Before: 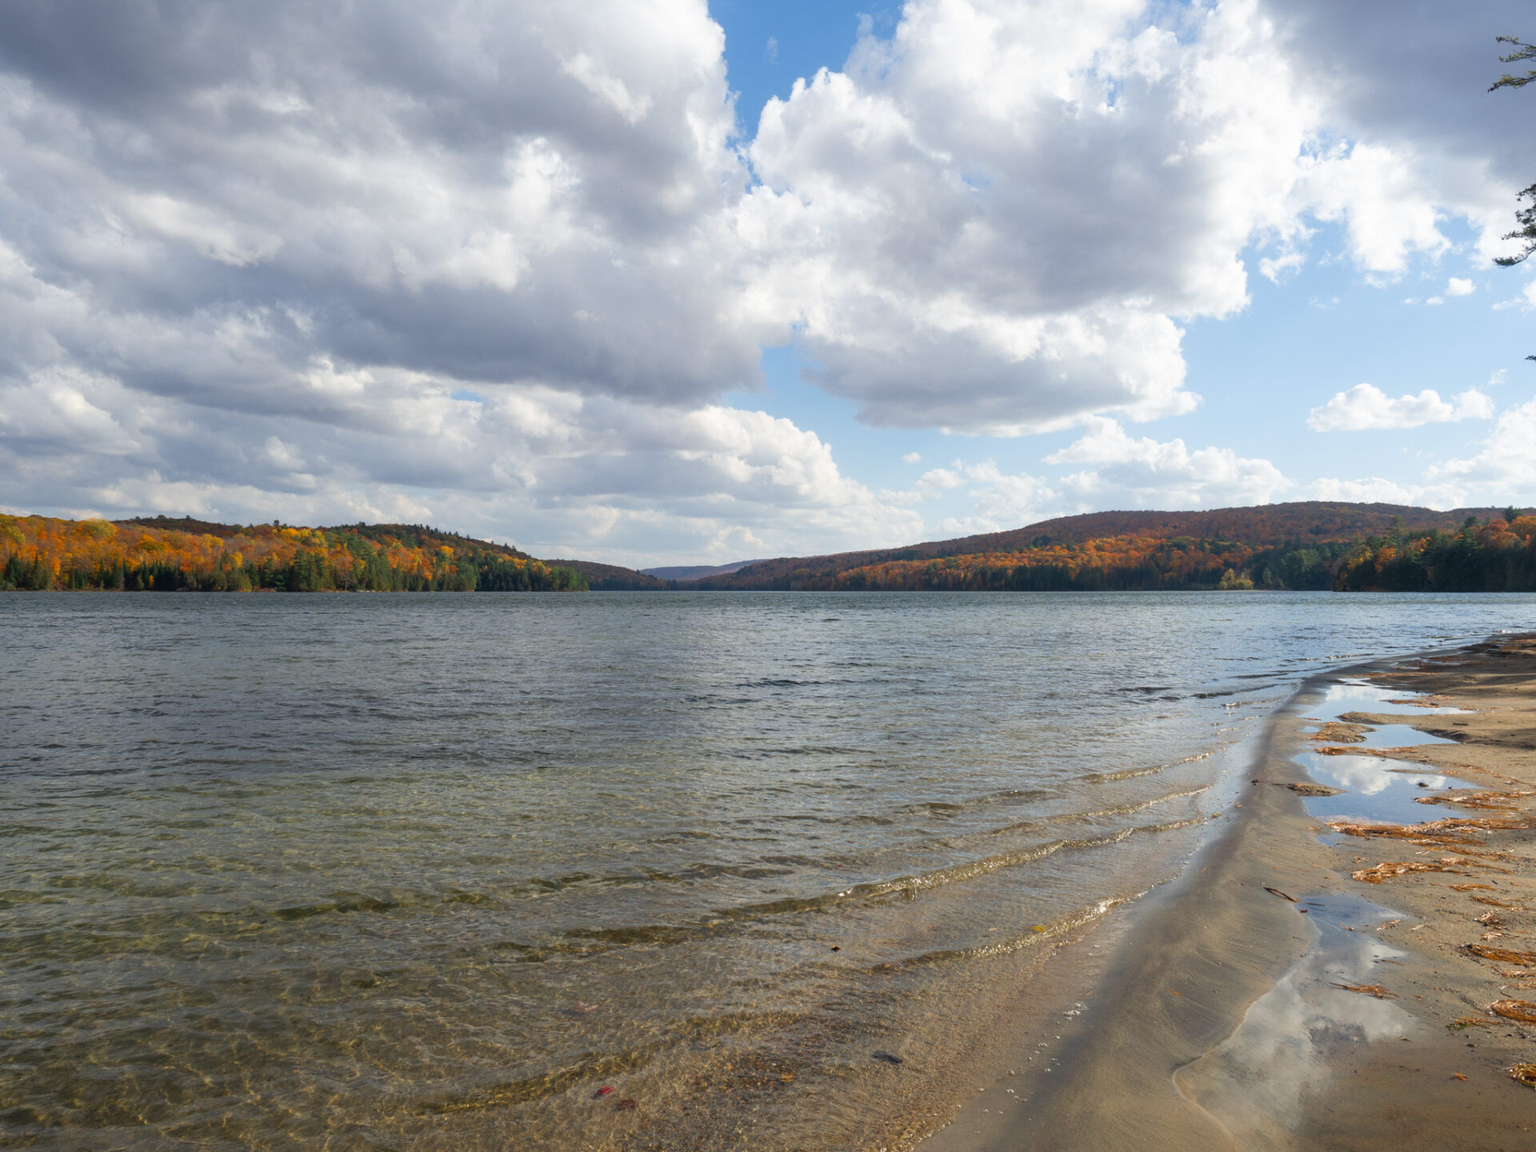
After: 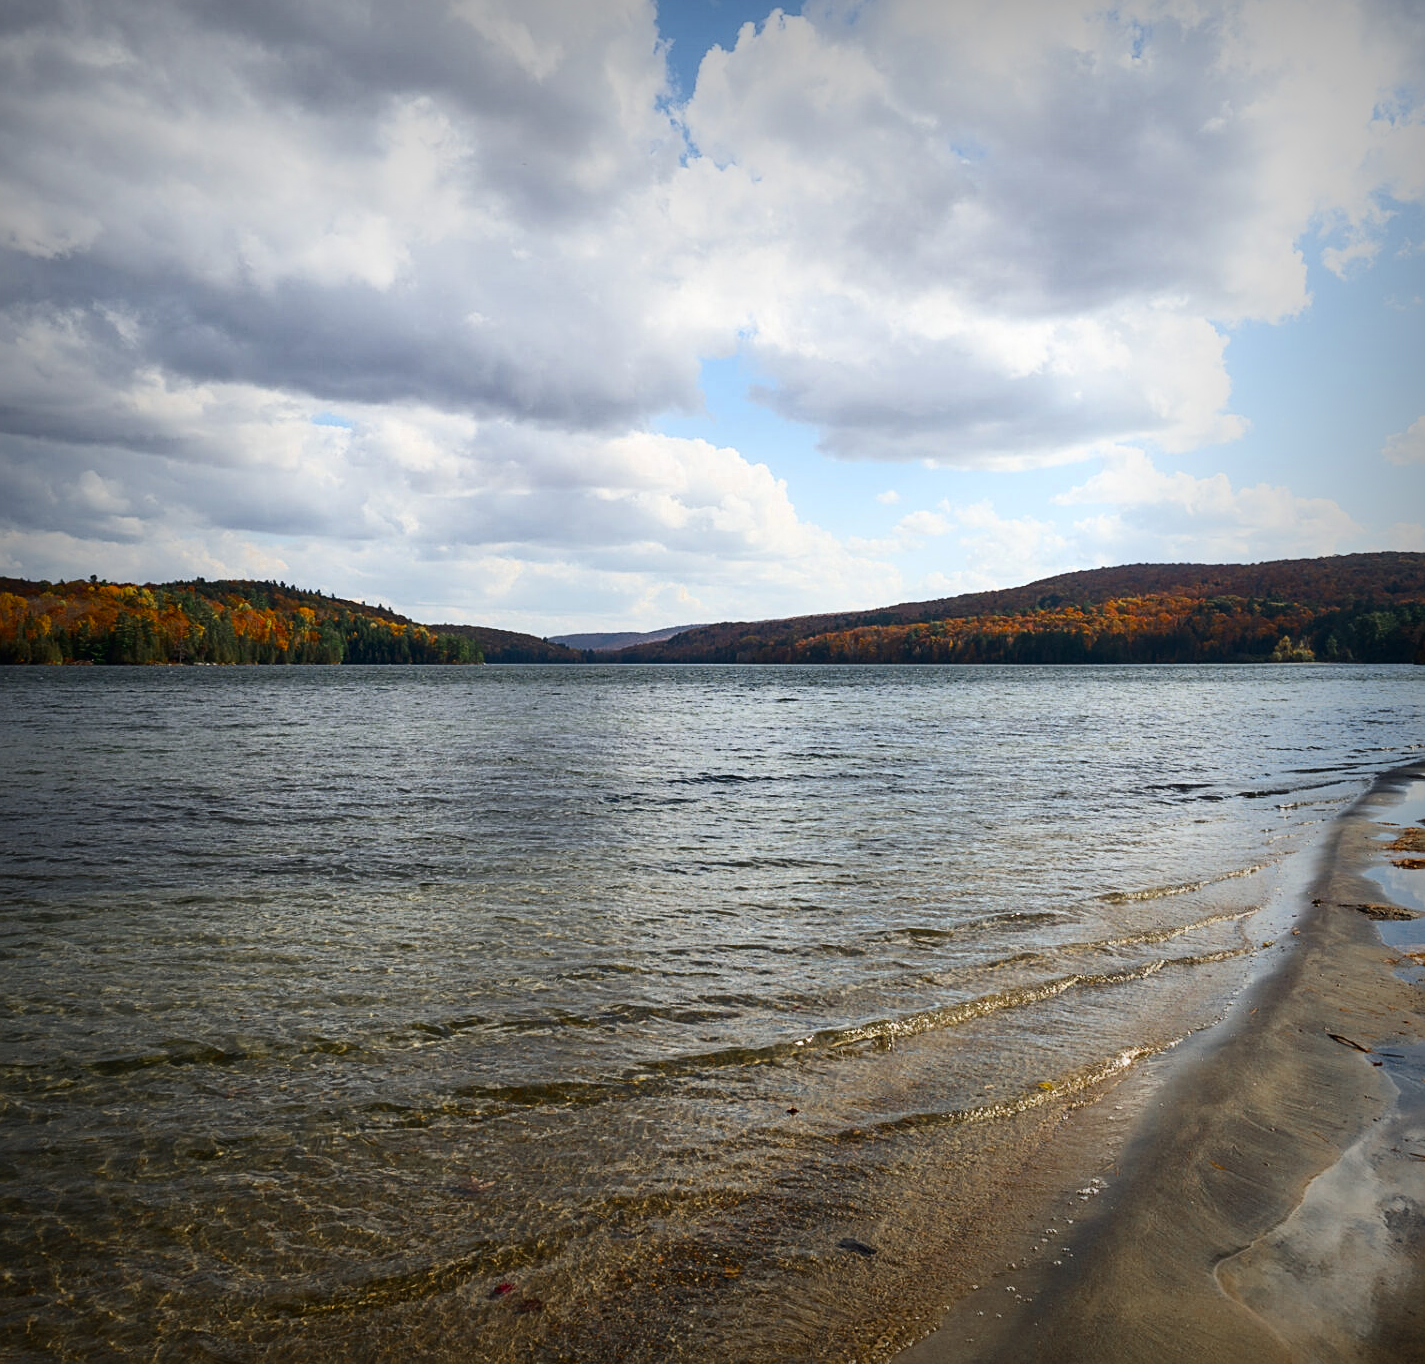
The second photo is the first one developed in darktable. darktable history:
crop and rotate: left 13.15%, top 5.251%, right 12.609%
sharpen: amount 0.55
contrast brightness saturation: contrast 0.28
vignetting: fall-off start 53.2%, brightness -0.594, saturation 0, automatic ratio true, width/height ratio 1.313, shape 0.22, unbound false
color zones: curves: ch0 [(0.11, 0.396) (0.195, 0.36) (0.25, 0.5) (0.303, 0.412) (0.357, 0.544) (0.75, 0.5) (0.967, 0.328)]; ch1 [(0, 0.468) (0.112, 0.512) (0.202, 0.6) (0.25, 0.5) (0.307, 0.352) (0.357, 0.544) (0.75, 0.5) (0.963, 0.524)]
